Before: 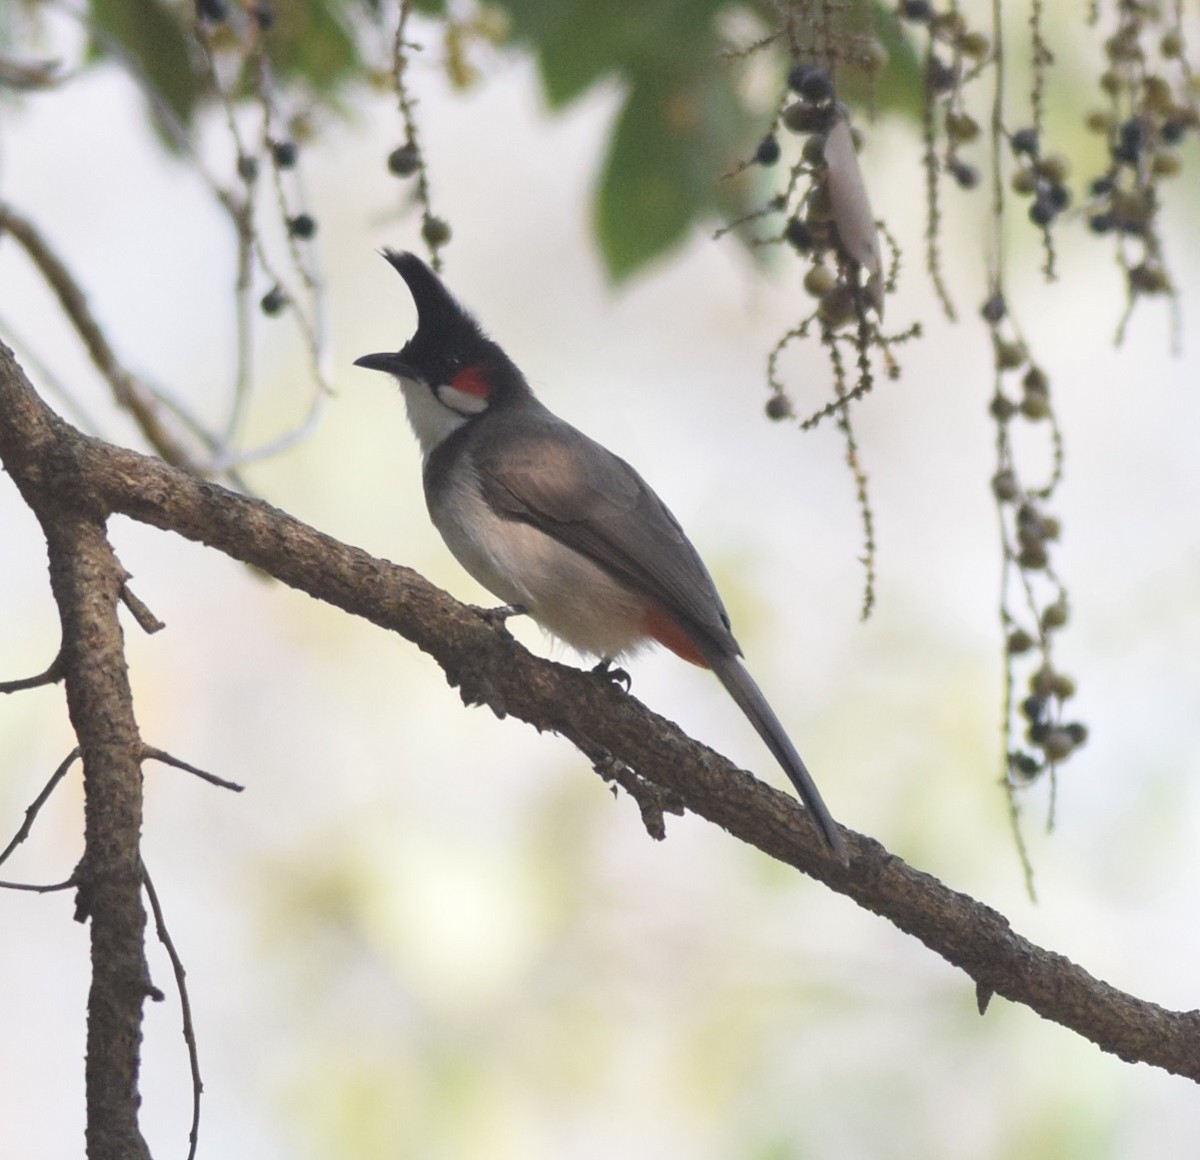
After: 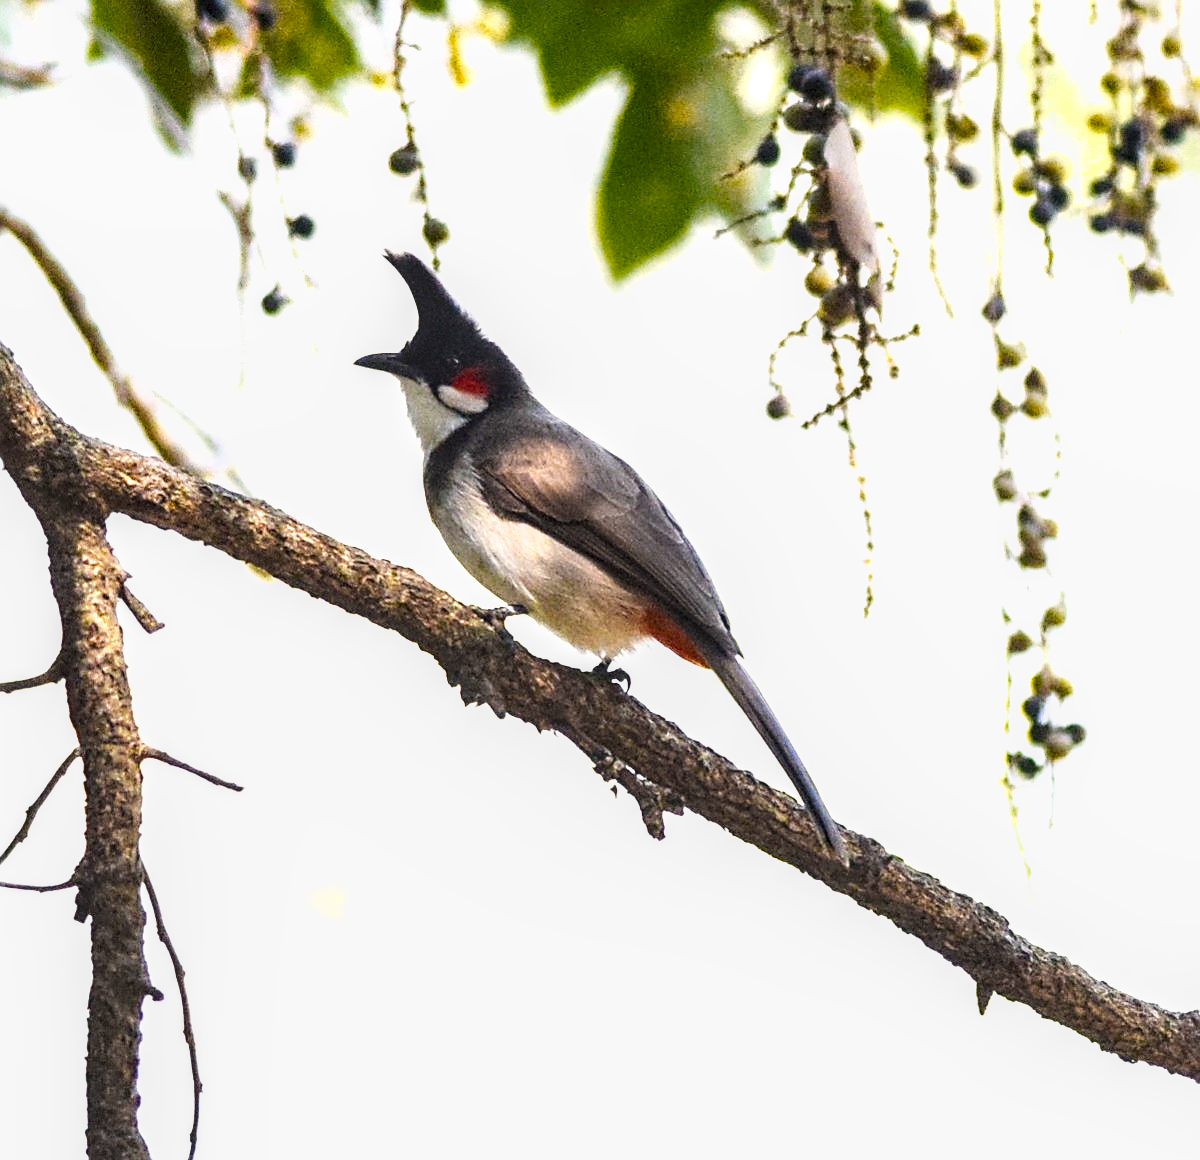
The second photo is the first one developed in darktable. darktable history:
sharpen: on, module defaults
filmic rgb: black relative exposure -8.03 EV, white relative exposure 2.37 EV, hardness 6.53, color science v6 (2022)
tone equalizer: -8 EV -0.4 EV, -7 EV -0.419 EV, -6 EV -0.358 EV, -5 EV -0.238 EV, -3 EV 0.208 EV, -2 EV 0.351 EV, -1 EV 0.371 EV, +0 EV 0.399 EV, edges refinement/feathering 500, mask exposure compensation -1.57 EV, preserve details no
tone curve: curves: ch0 [(0, 0) (0.071, 0.047) (0.266, 0.26) (0.491, 0.552) (0.753, 0.818) (1, 0.983)]; ch1 [(0, 0) (0.346, 0.307) (0.408, 0.369) (0.463, 0.443) (0.482, 0.493) (0.502, 0.5) (0.517, 0.518) (0.546, 0.587) (0.588, 0.643) (0.651, 0.709) (1, 1)]; ch2 [(0, 0) (0.346, 0.34) (0.434, 0.46) (0.485, 0.494) (0.5, 0.494) (0.517, 0.503) (0.535, 0.545) (0.583, 0.634) (0.625, 0.686) (1, 1)], preserve colors none
color balance rgb: shadows lift › luminance -10.109%, global offset › luminance -0.231%, linear chroma grading › global chroma 14.54%, perceptual saturation grading › global saturation 35.608%, perceptual brilliance grading › global brilliance 24.199%, saturation formula JzAzBz (2021)
local contrast: detail 130%
color zones: curves: ch0 [(0.099, 0.624) (0.257, 0.596) (0.384, 0.376) (0.529, 0.492) (0.697, 0.564) (0.768, 0.532) (0.908, 0.644)]; ch1 [(0.112, 0.564) (0.254, 0.612) (0.432, 0.676) (0.592, 0.456) (0.743, 0.684) (0.888, 0.536)]; ch2 [(0.25, 0.5) (0.469, 0.36) (0.75, 0.5)]
